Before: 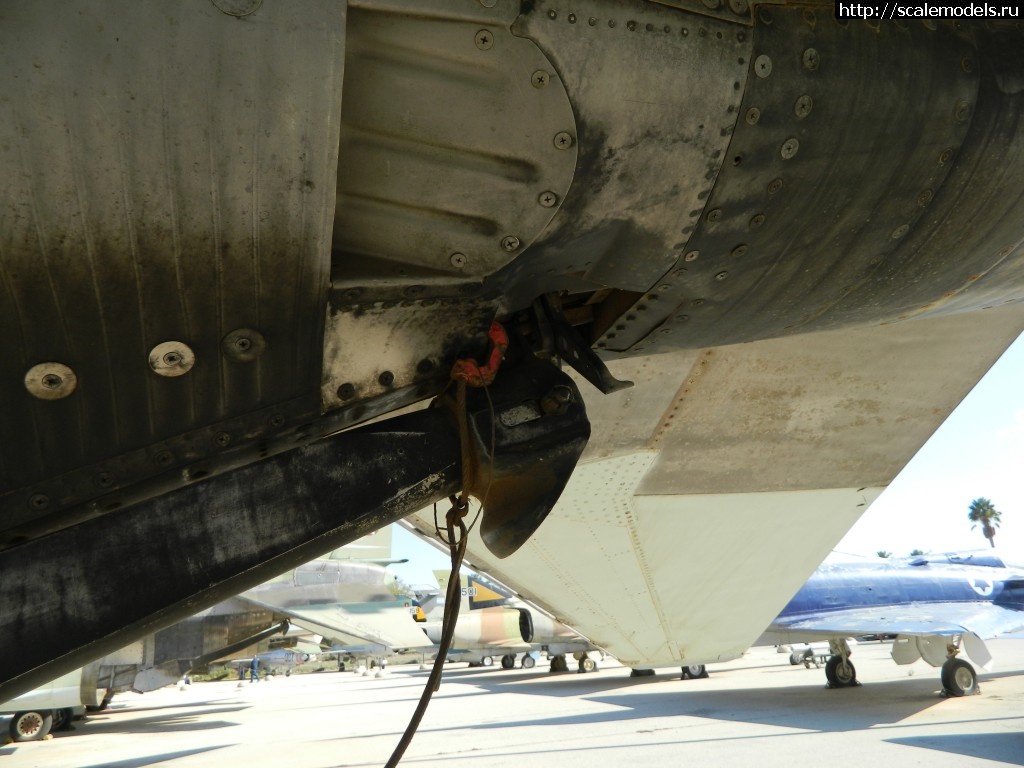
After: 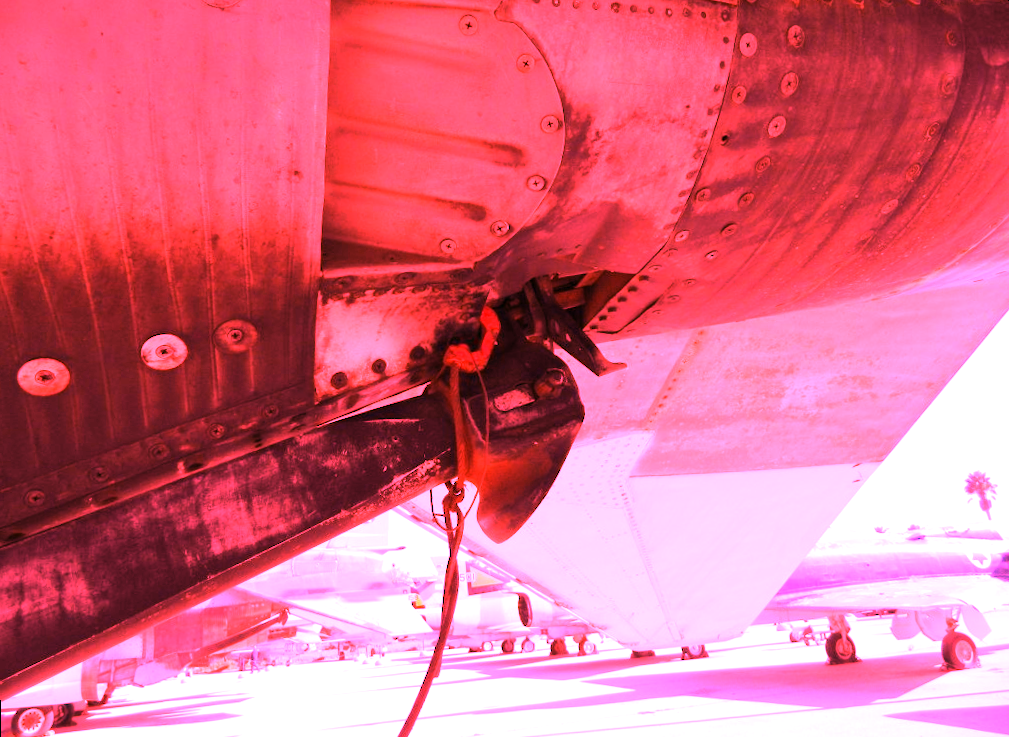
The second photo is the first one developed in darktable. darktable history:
rotate and perspective: rotation -1.42°, crop left 0.016, crop right 0.984, crop top 0.035, crop bottom 0.965
exposure: exposure 0.207 EV, compensate highlight preservation false
white balance: red 4.26, blue 1.802
